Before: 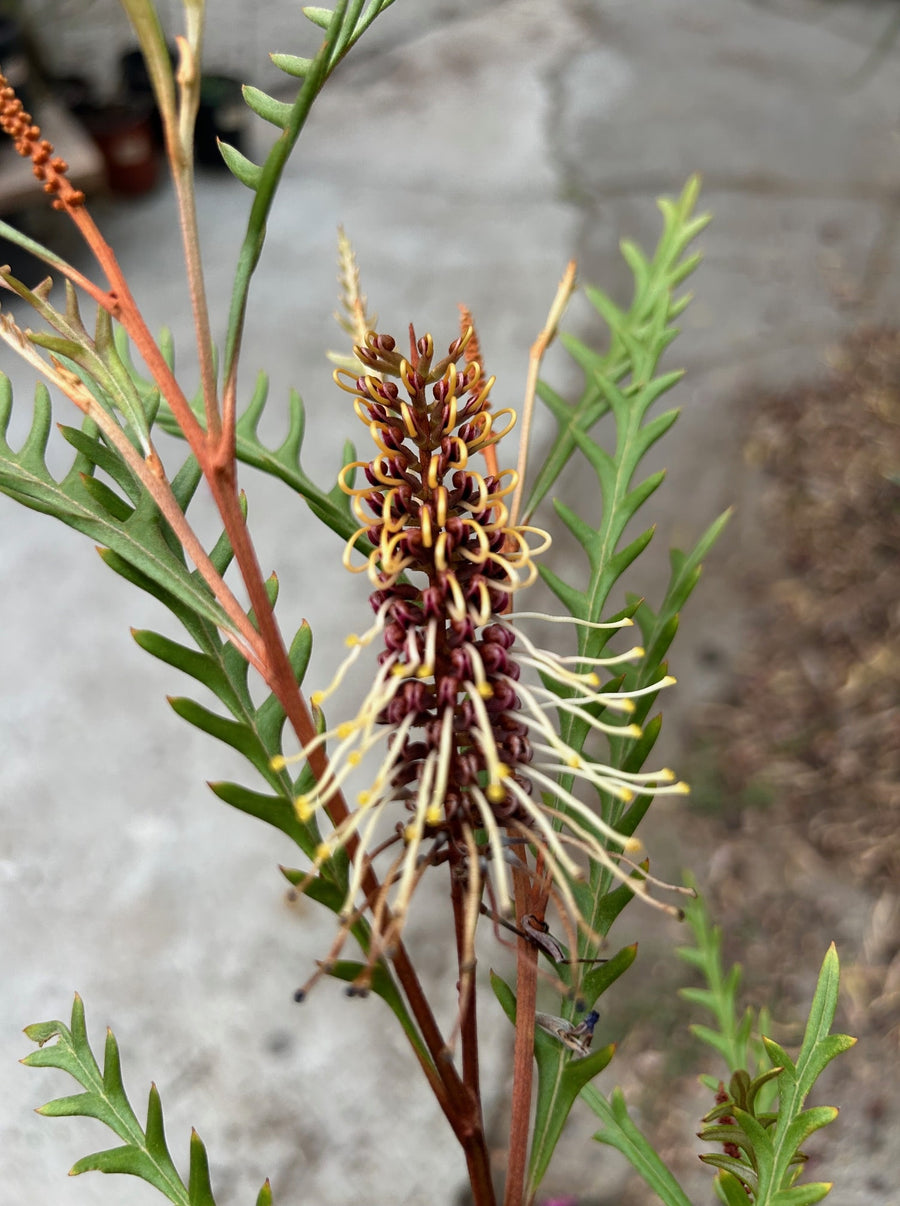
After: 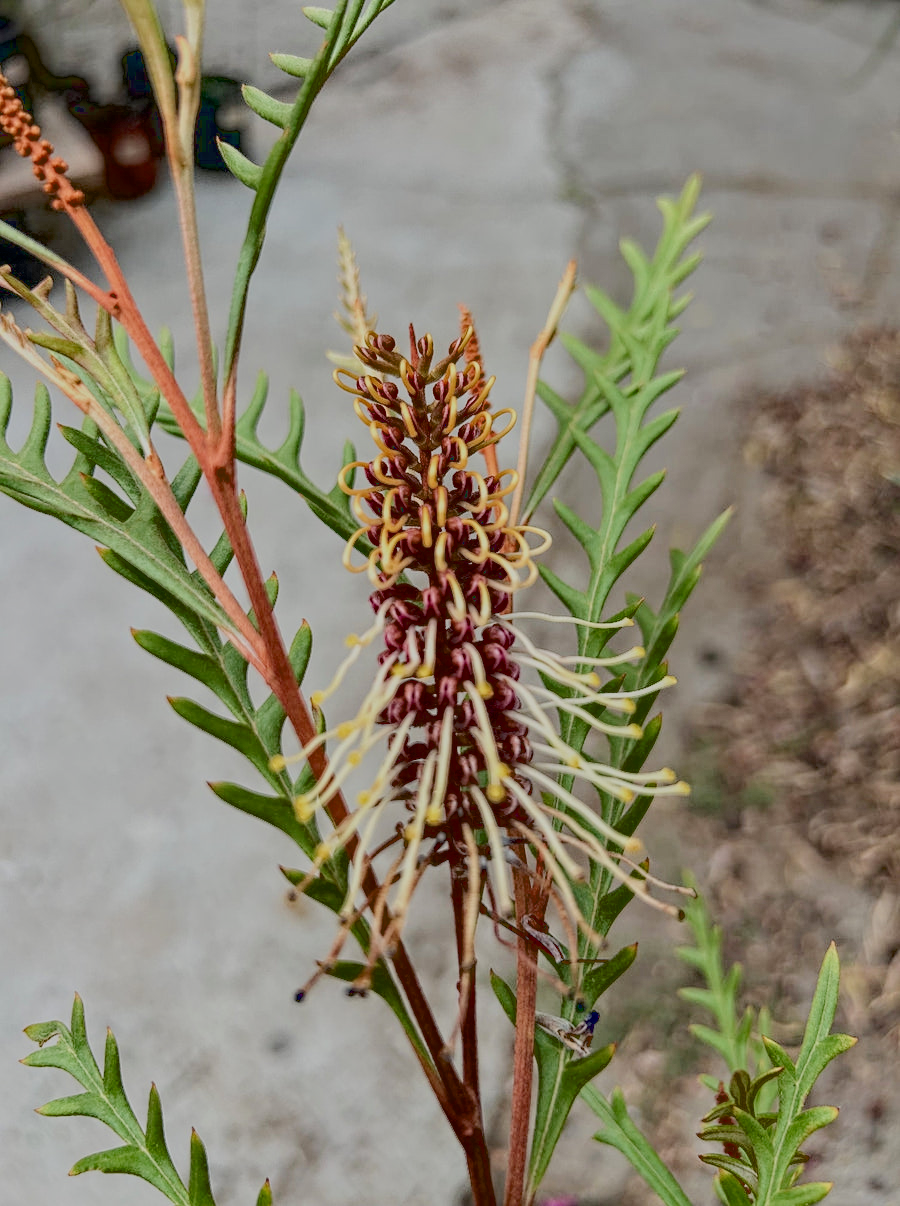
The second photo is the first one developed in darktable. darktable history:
tone equalizer: -8 EV -1.08 EV, -7 EV -1.01 EV, -6 EV -0.867 EV, -5 EV -0.578 EV, -3 EV 0.578 EV, -2 EV 0.867 EV, -1 EV 1.01 EV, +0 EV 1.08 EV, edges refinement/feathering 500, mask exposure compensation -1.57 EV, preserve details no
contrast equalizer: octaves 7, y [[0.5, 0.542, 0.583, 0.625, 0.667, 0.708], [0.5 ×6], [0.5 ×6], [0 ×6], [0 ×6]]
filmic rgb: black relative exposure -14 EV, white relative exposure 8 EV, threshold 3 EV, hardness 3.74, latitude 50%, contrast 0.5, color science v5 (2021), contrast in shadows safe, contrast in highlights safe, enable highlight reconstruction true
